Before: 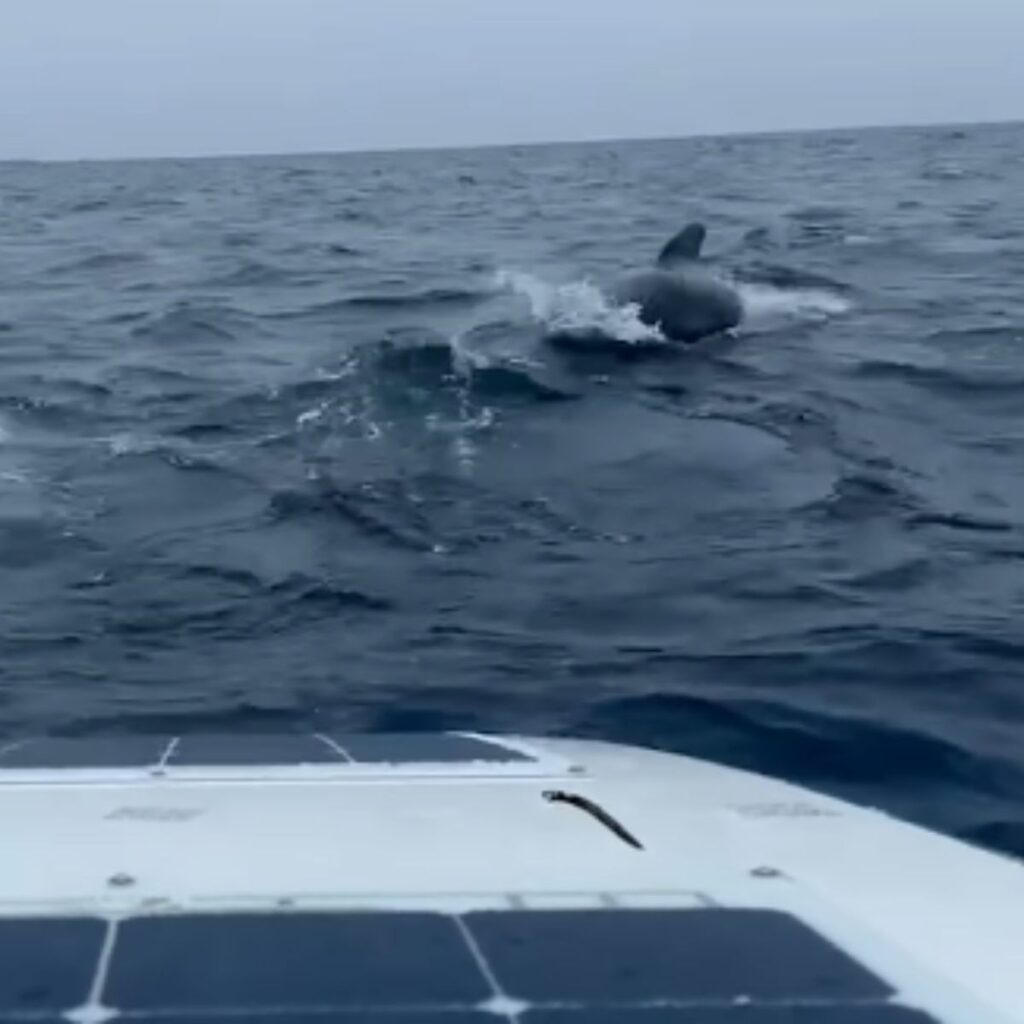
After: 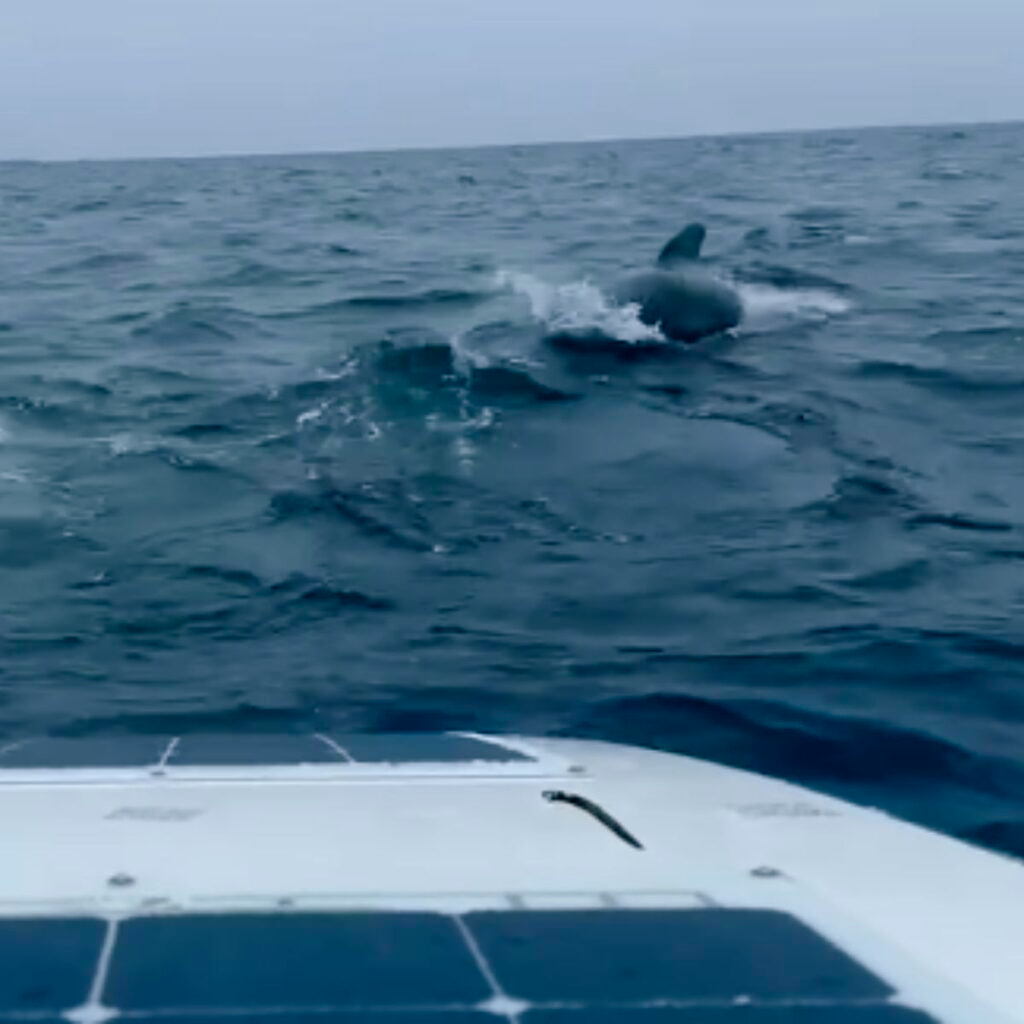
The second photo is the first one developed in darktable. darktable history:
color balance rgb: shadows lift › luminance -7.399%, shadows lift › chroma 2.459%, shadows lift › hue 162.87°, perceptual saturation grading › global saturation 20.366%, perceptual saturation grading › highlights -19.919%, perceptual saturation grading › shadows 29.695%, global vibrance 9.692%
